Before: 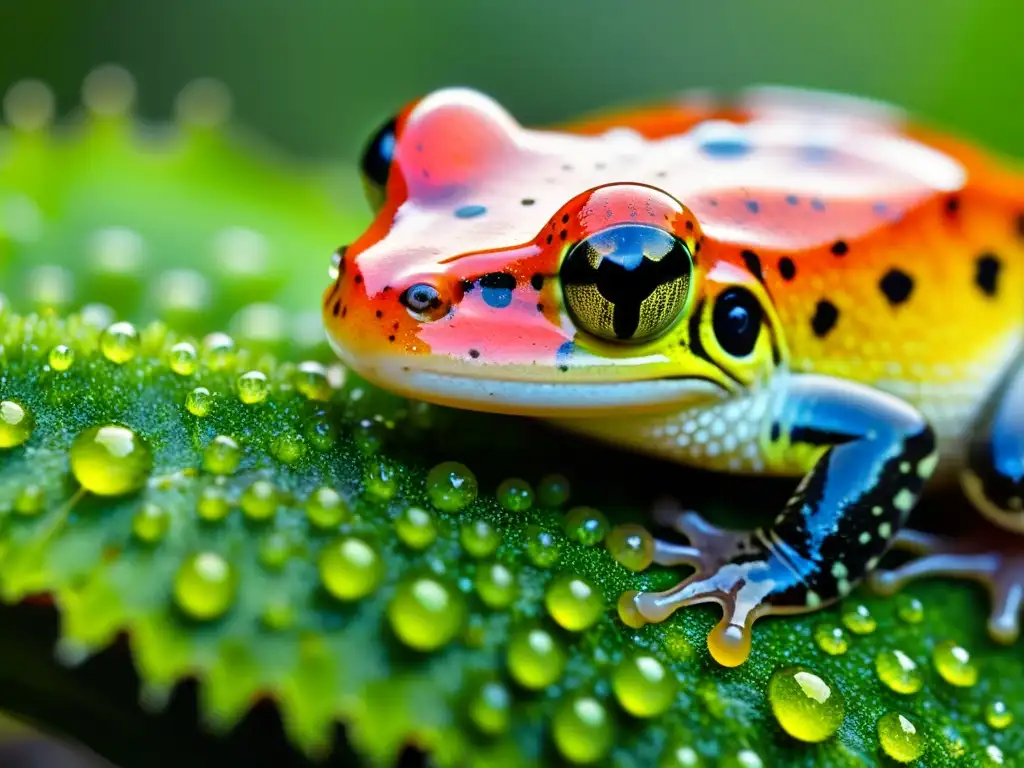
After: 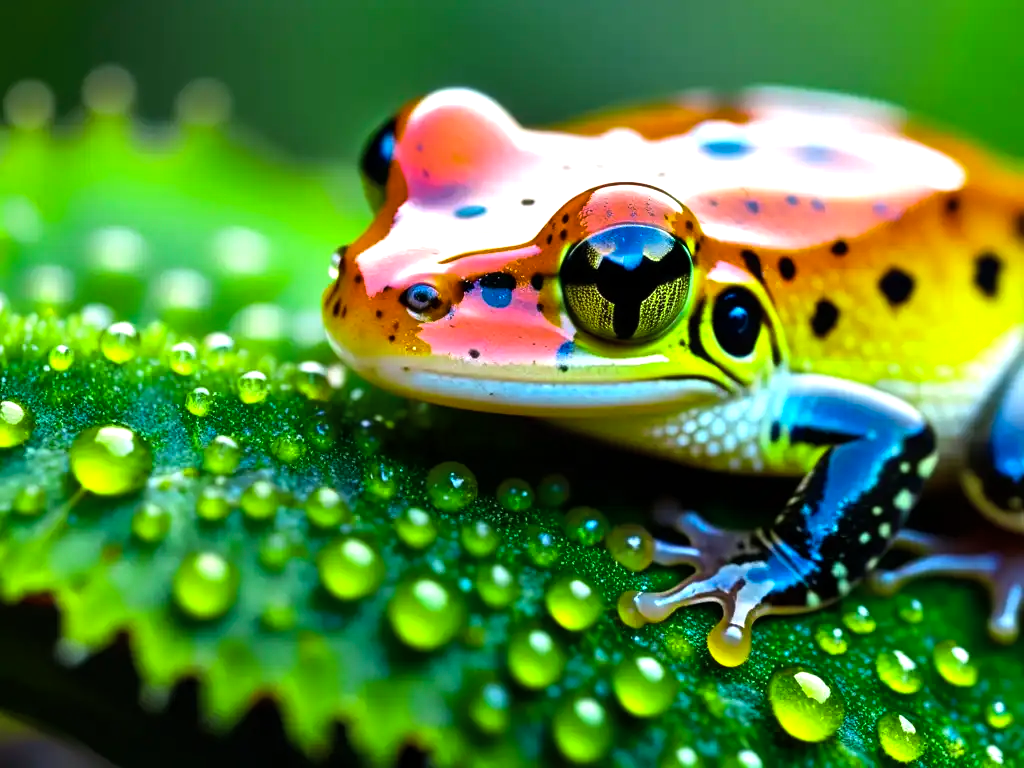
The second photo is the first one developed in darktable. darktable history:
color zones: curves: ch1 [(0.113, 0.438) (0.75, 0.5)]; ch2 [(0.12, 0.526) (0.75, 0.5)], mix 40.6%
color balance rgb: perceptual saturation grading › global saturation 25.072%, perceptual brilliance grading › global brilliance 15.225%, perceptual brilliance grading › shadows -34.957%, global vibrance 23.525%
